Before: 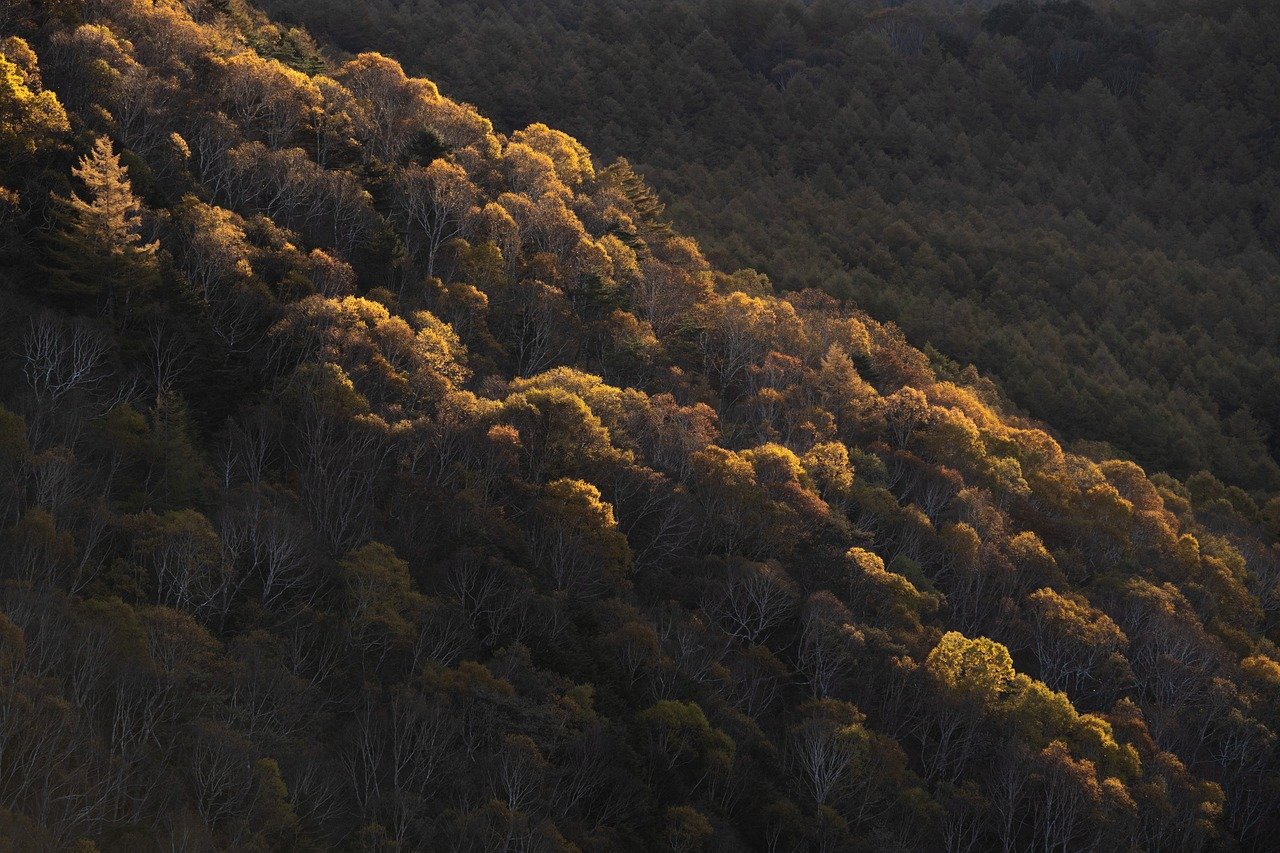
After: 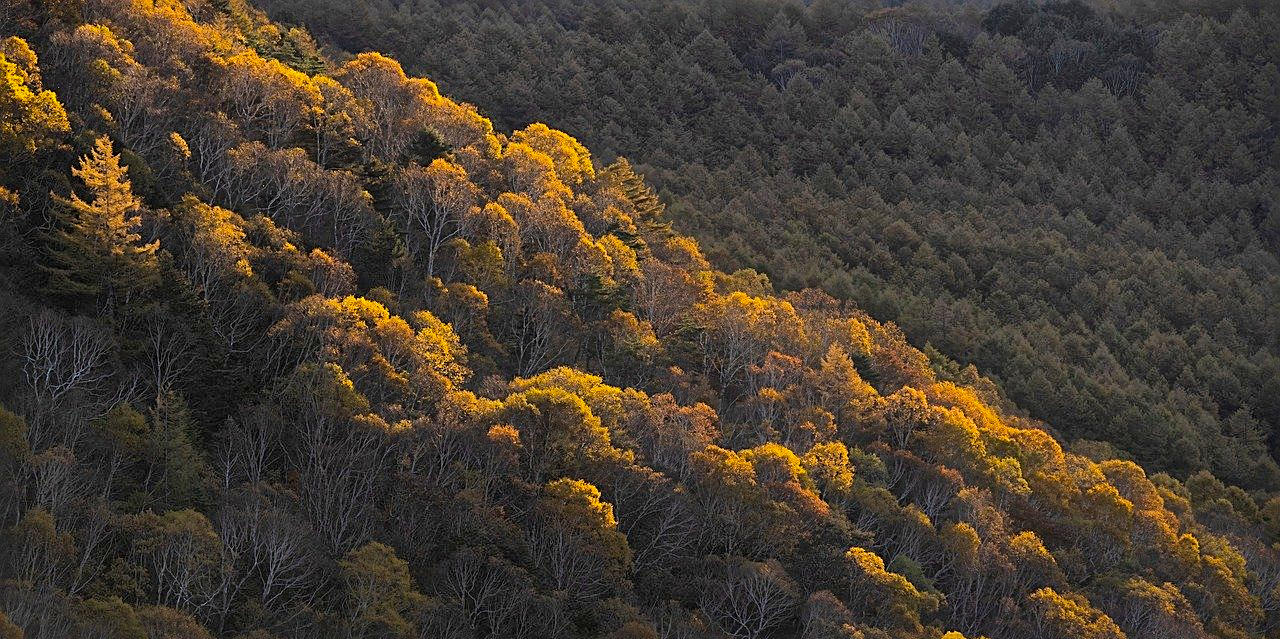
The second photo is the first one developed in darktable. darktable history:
sharpen: on, module defaults
global tonemap: drago (1, 100), detail 1
color balance rgb: perceptual saturation grading › global saturation 25%, perceptual brilliance grading › mid-tones 10%, perceptual brilliance grading › shadows 15%, global vibrance 20%
crop: bottom 24.967%
